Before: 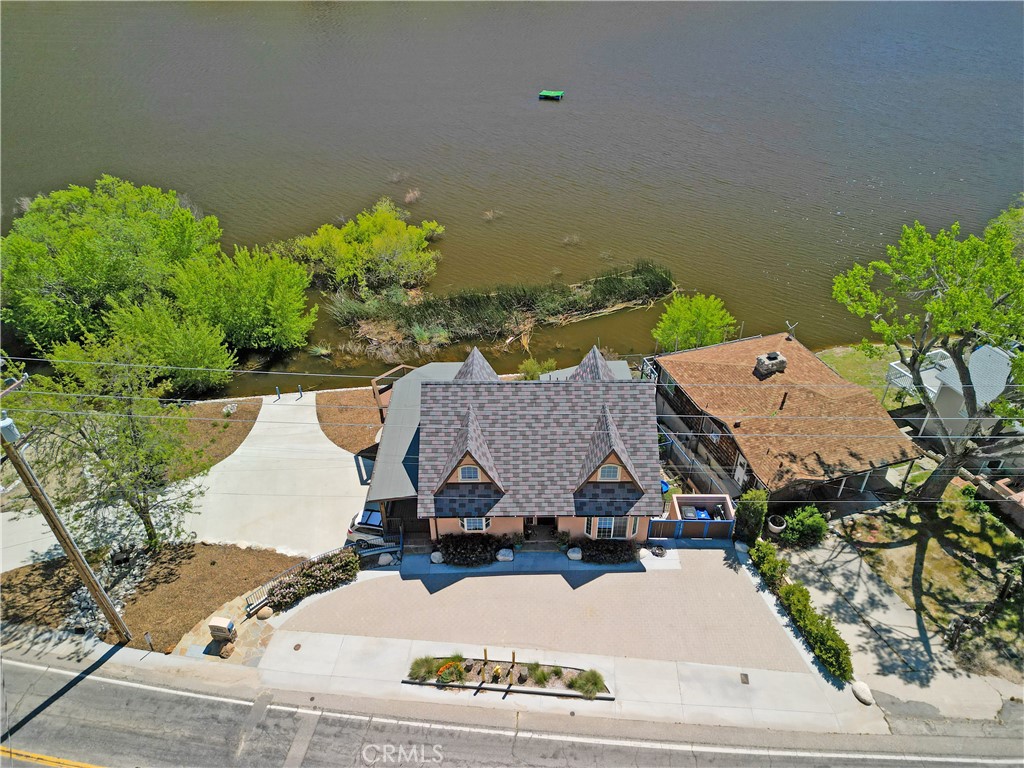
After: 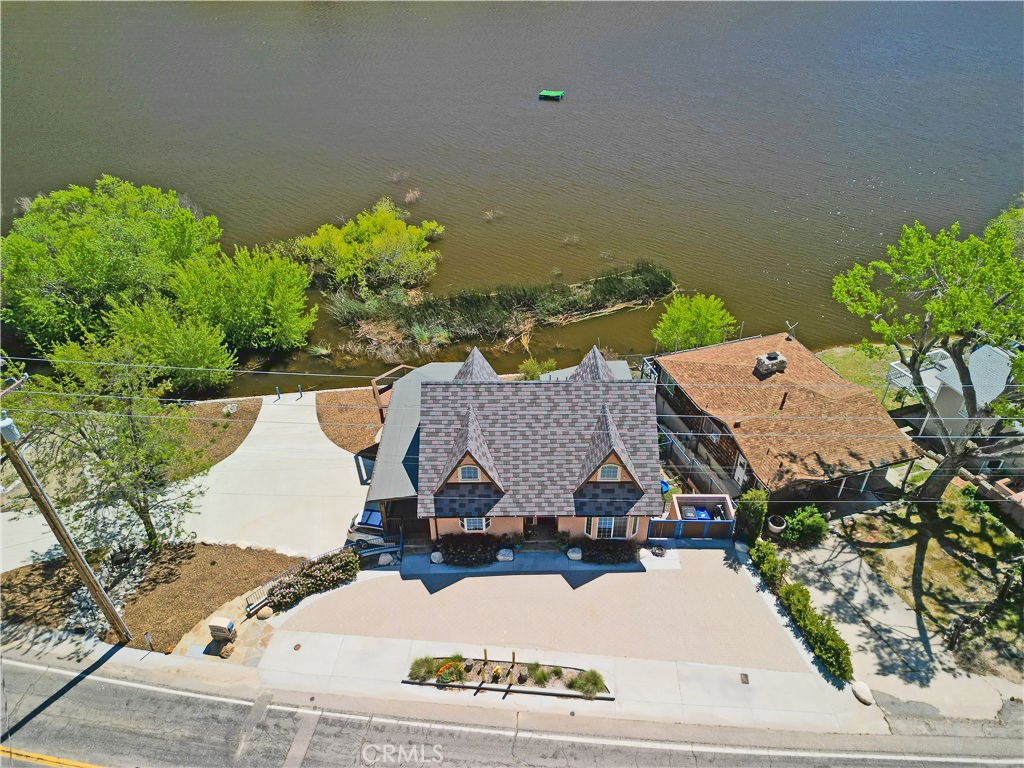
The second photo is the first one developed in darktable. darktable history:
tone curve: curves: ch0 [(0, 0.084) (0.155, 0.169) (0.46, 0.466) (0.751, 0.788) (1, 0.961)]; ch1 [(0, 0) (0.43, 0.408) (0.476, 0.469) (0.505, 0.503) (0.553, 0.563) (0.592, 0.581) (0.631, 0.625) (1, 1)]; ch2 [(0, 0) (0.505, 0.495) (0.55, 0.557) (0.583, 0.573) (1, 1)], color space Lab, linked channels, preserve colors none
